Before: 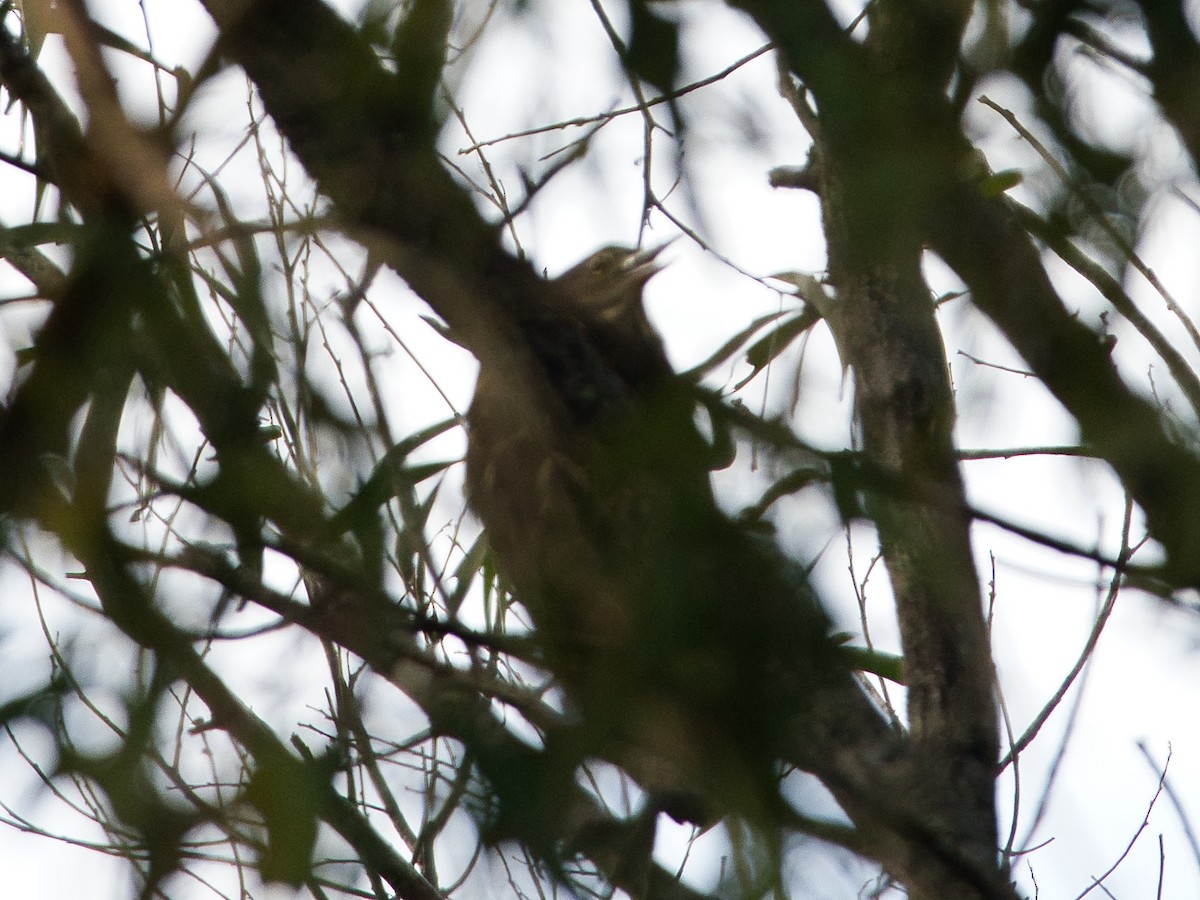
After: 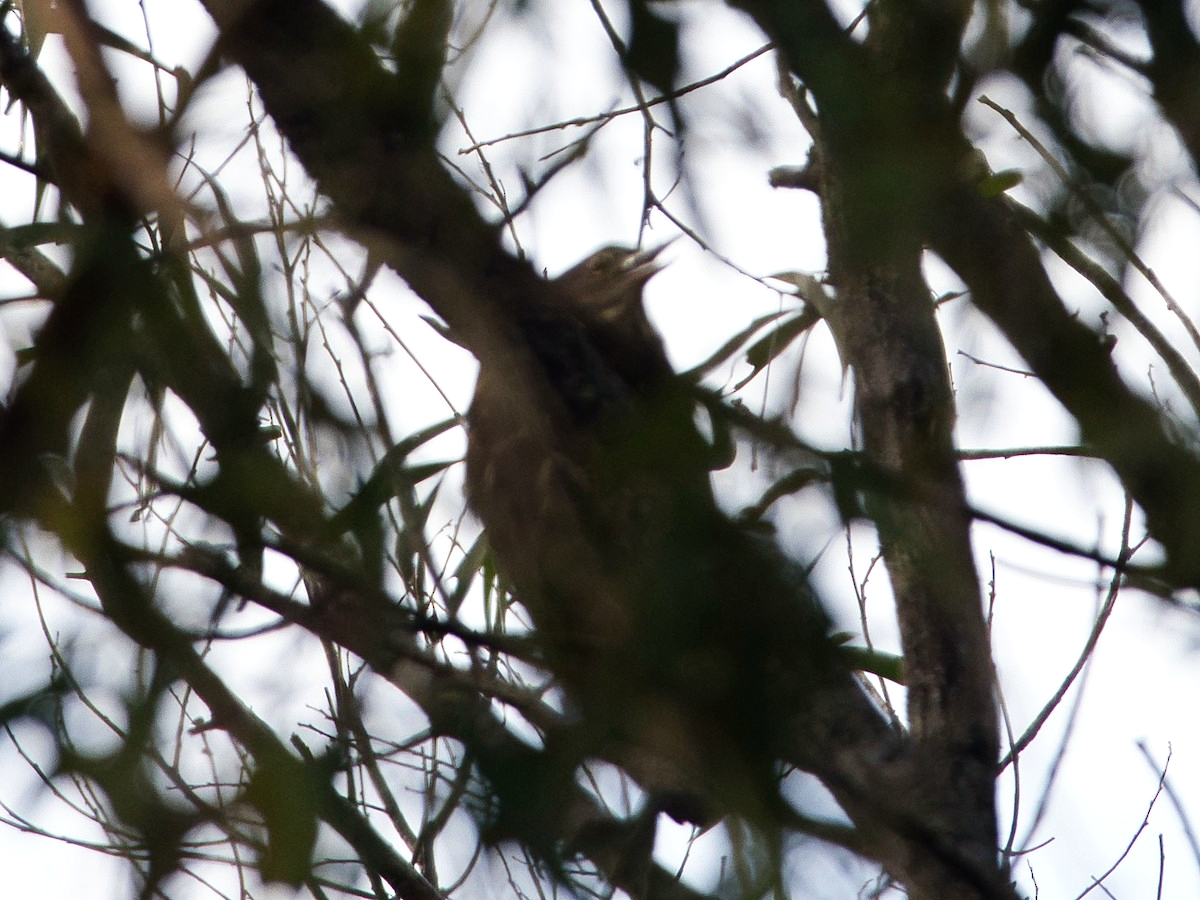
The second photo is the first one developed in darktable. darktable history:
color balance: gamma [0.9, 0.988, 0.975, 1.025], gain [1.05, 1, 1, 1]
exposure: black level correction 0, compensate exposure bias true, compensate highlight preservation false
